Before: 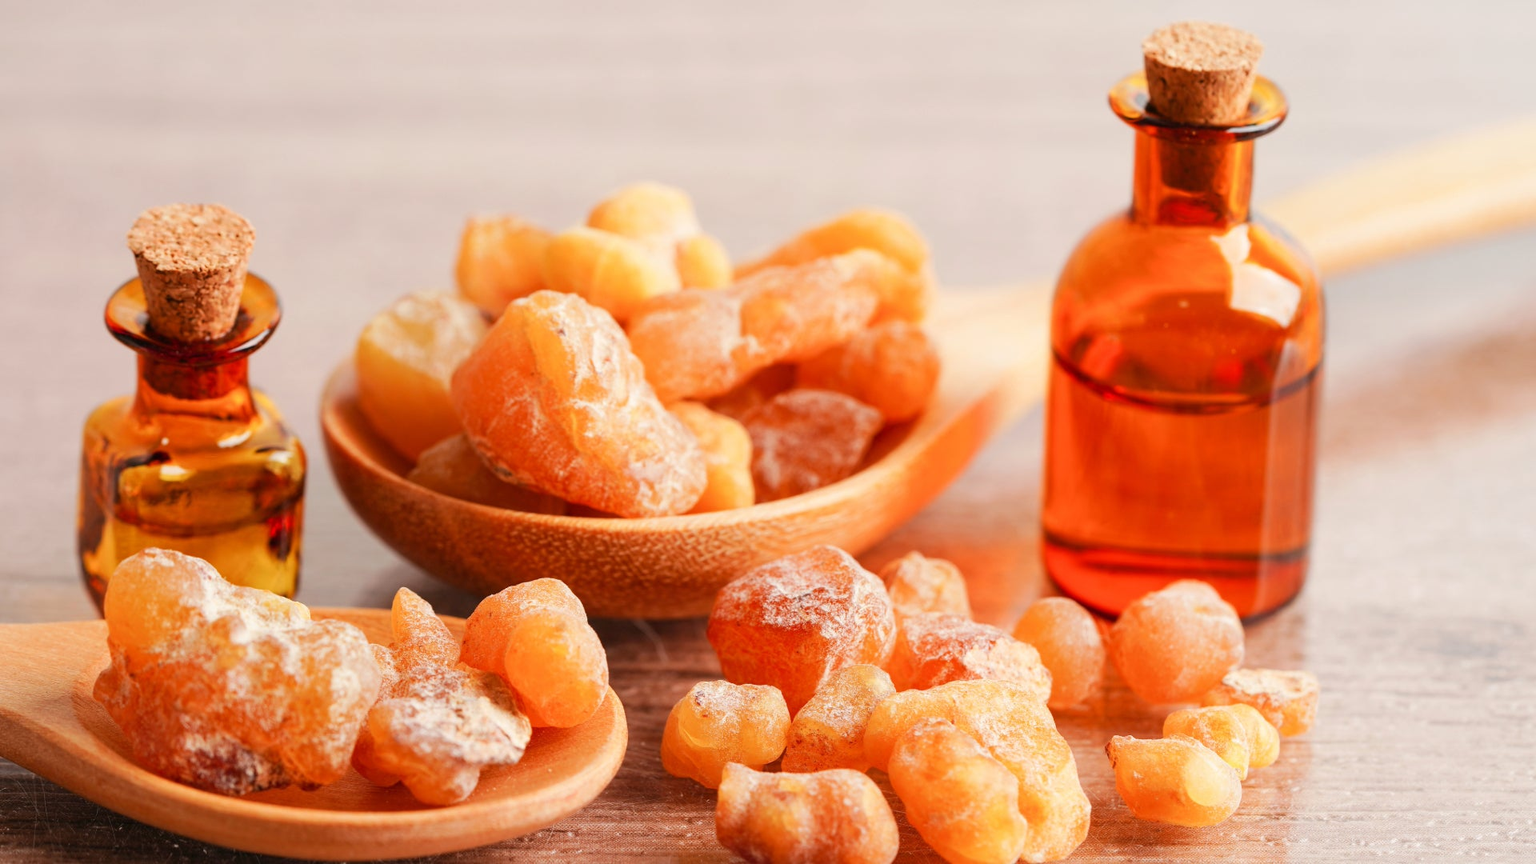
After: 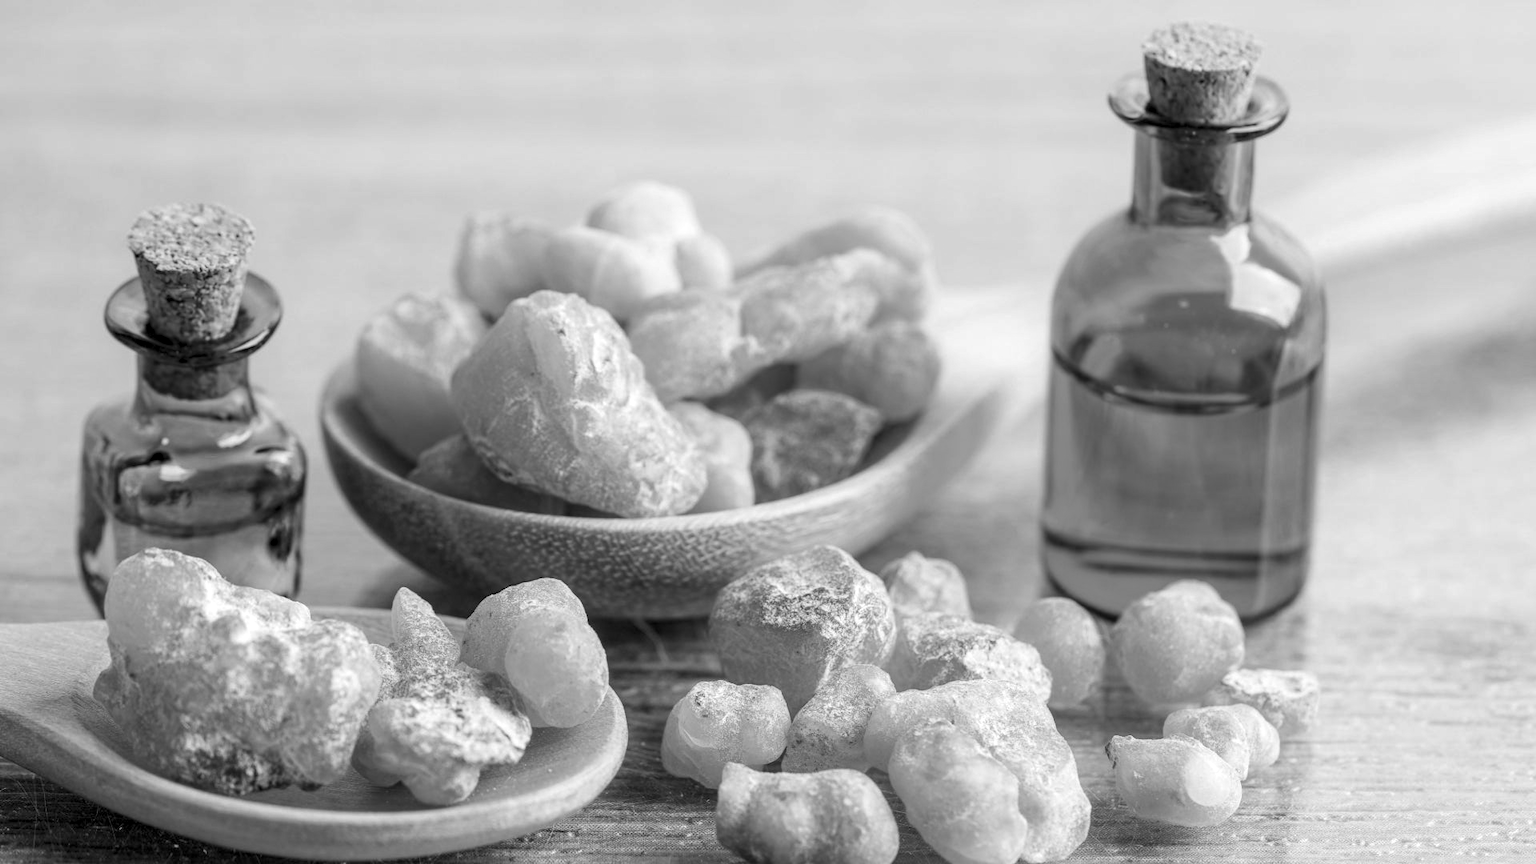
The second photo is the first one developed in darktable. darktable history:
monochrome: on, module defaults
local contrast: highlights 61%, detail 143%, midtone range 0.428
color correction: highlights a* -5.94, highlights b* 9.48, shadows a* 10.12, shadows b* 23.94
